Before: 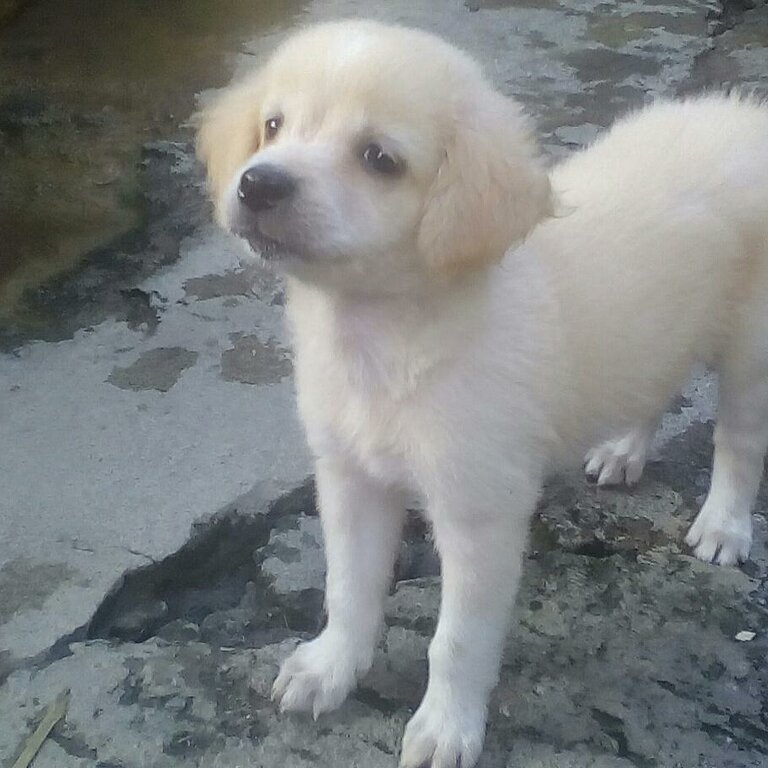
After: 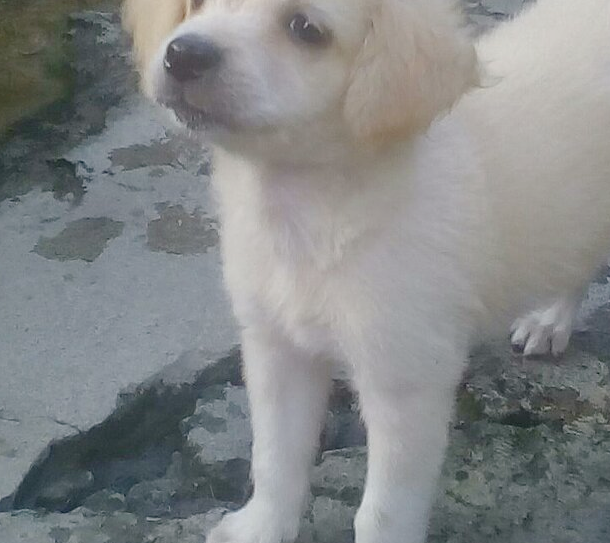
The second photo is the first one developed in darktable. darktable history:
crop: left 9.712%, top 16.928%, right 10.845%, bottom 12.332%
color balance rgb: shadows lift › chroma 1%, shadows lift › hue 113°, highlights gain › chroma 0.2%, highlights gain › hue 333°, perceptual saturation grading › global saturation 20%, perceptual saturation grading › highlights -50%, perceptual saturation grading › shadows 25%, contrast -10%
